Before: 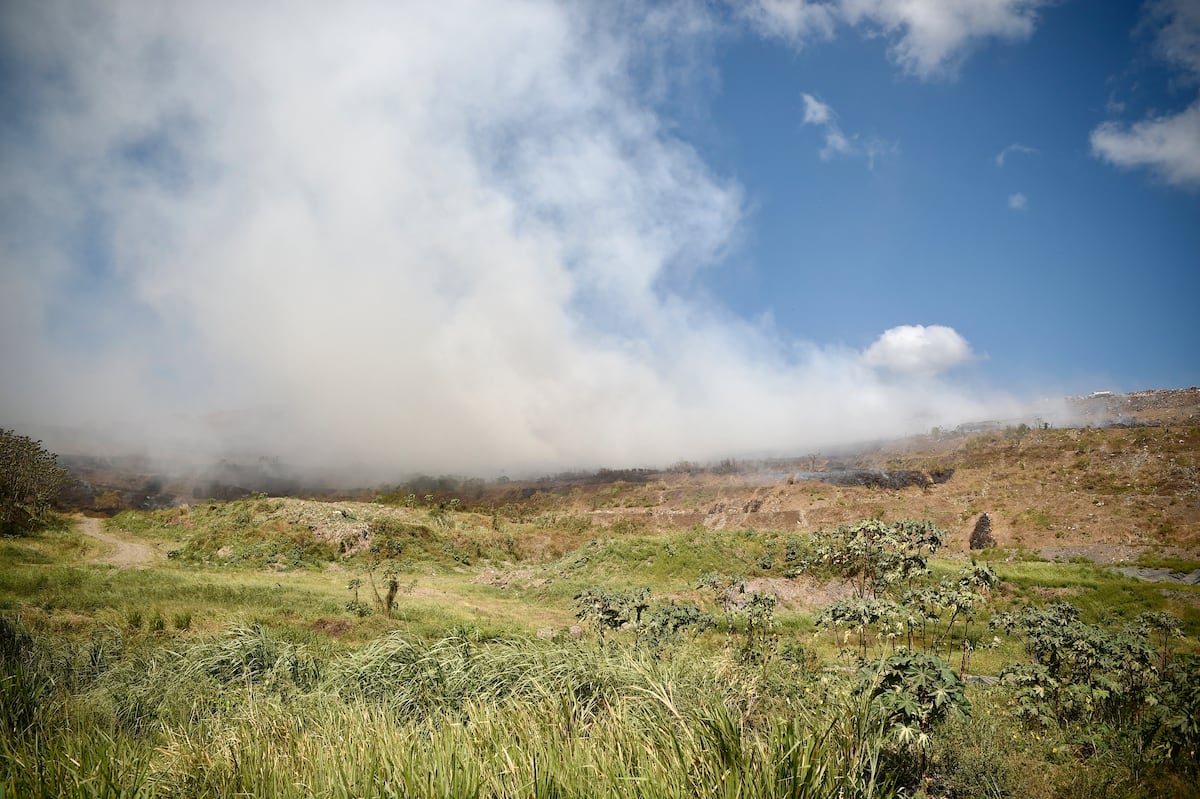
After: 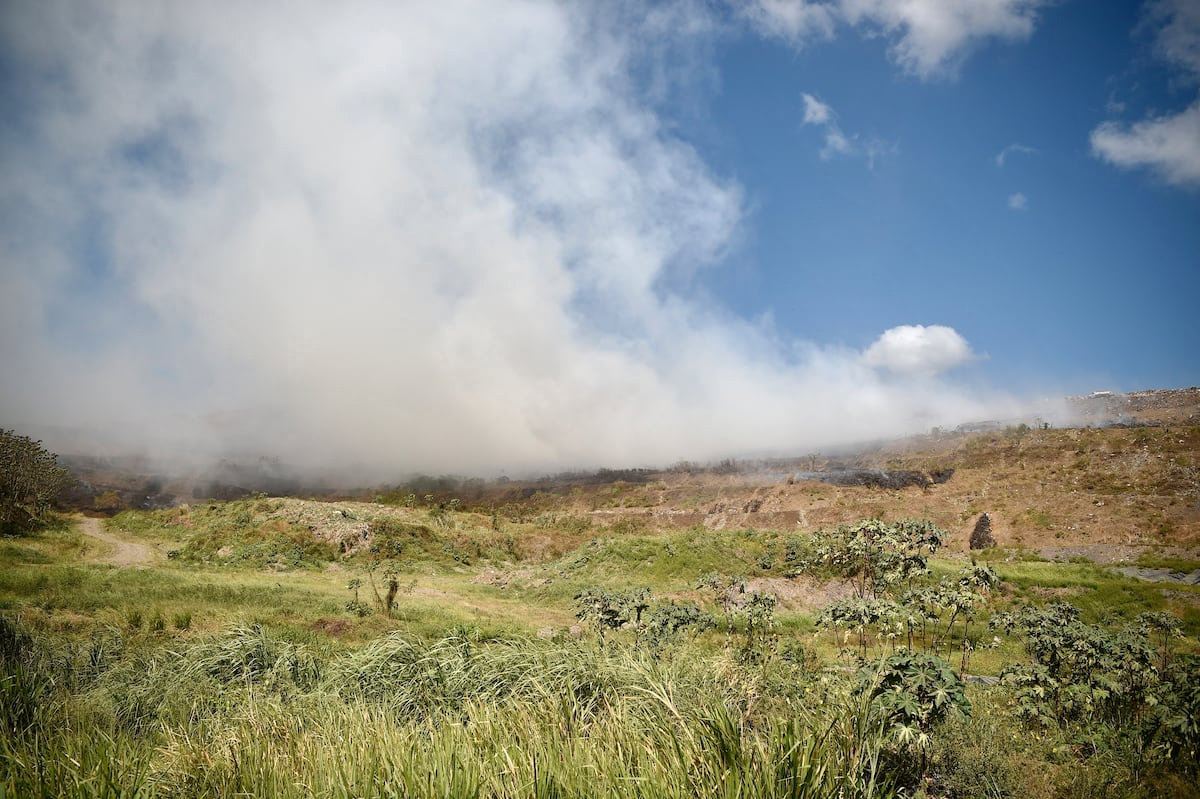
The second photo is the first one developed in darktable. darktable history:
shadows and highlights: shadows 29.7, highlights -30.48, low approximation 0.01, soften with gaussian
